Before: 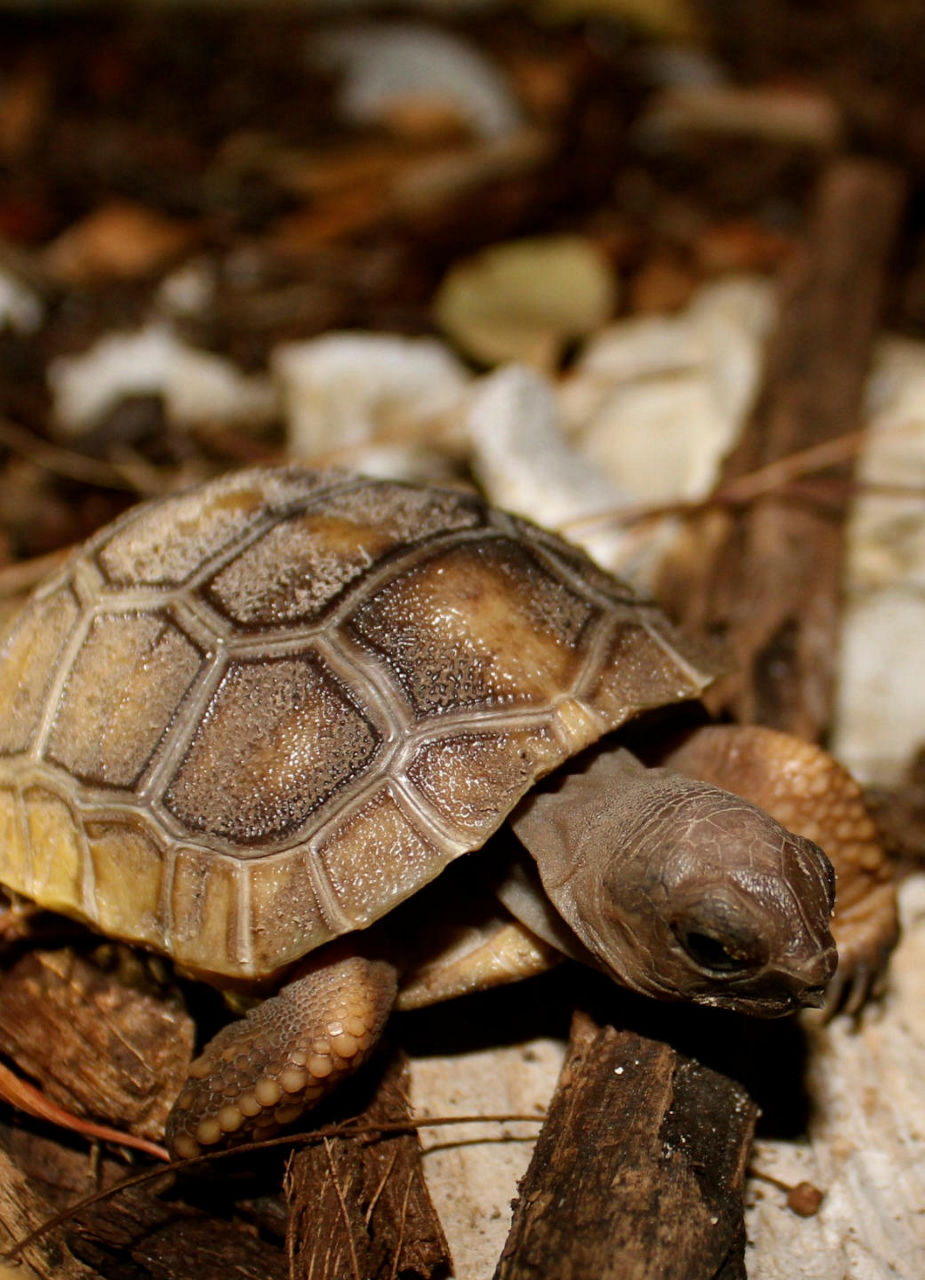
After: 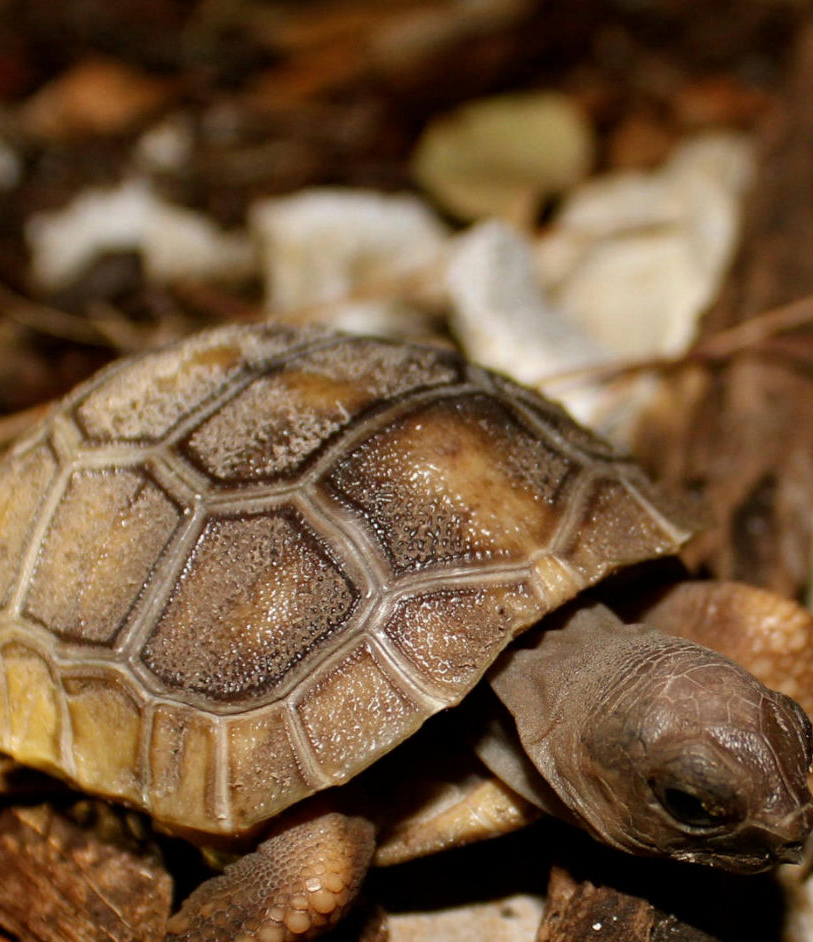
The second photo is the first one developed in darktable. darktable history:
crop and rotate: left 2.425%, top 11.305%, right 9.6%, bottom 15.08%
color balance: on, module defaults
